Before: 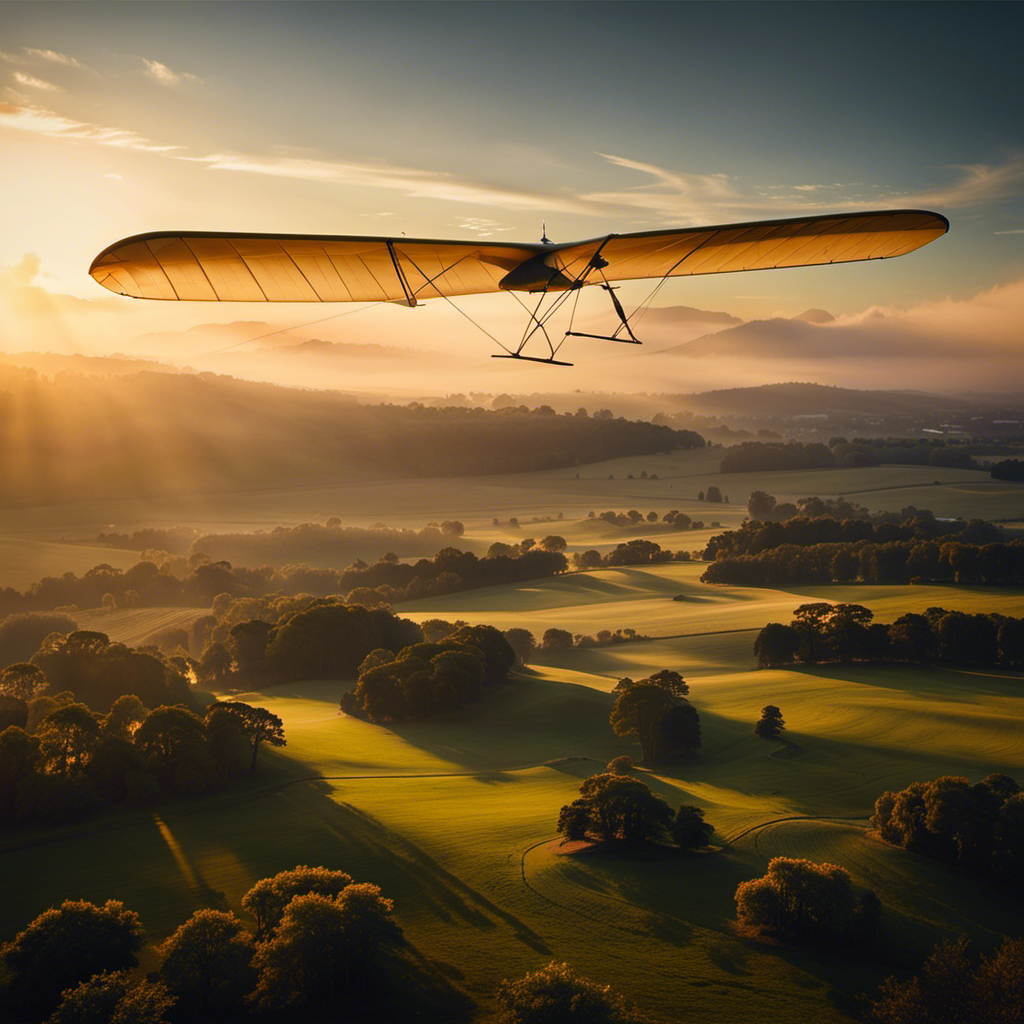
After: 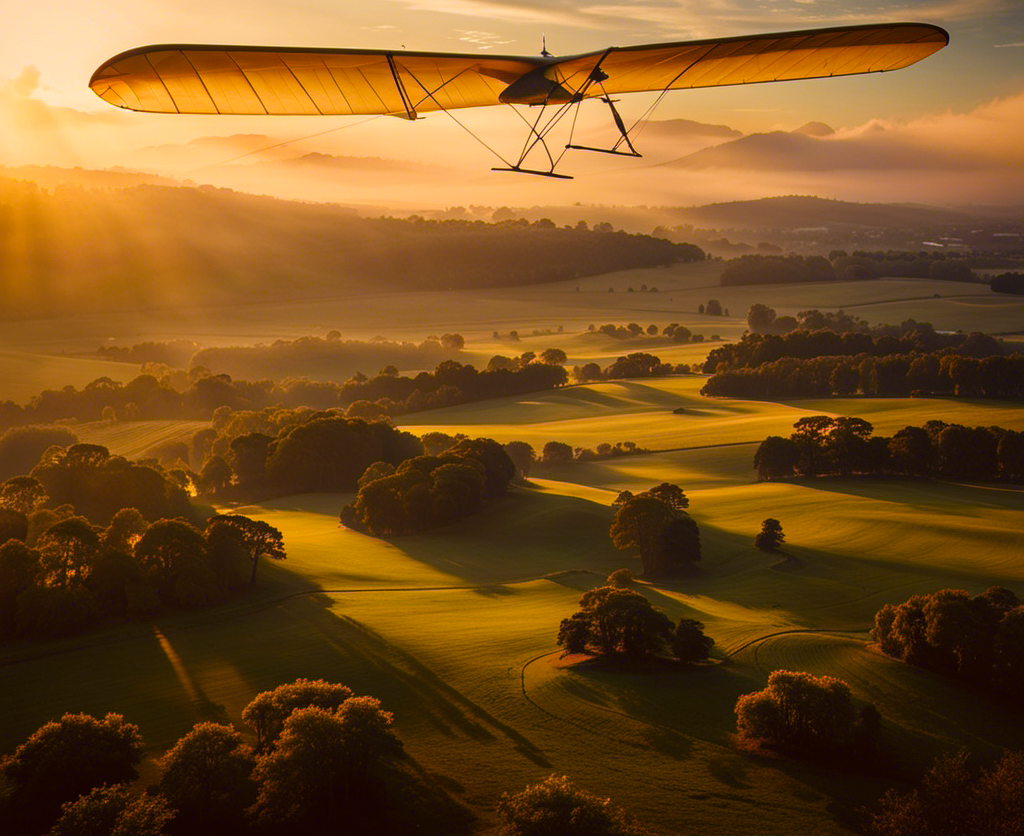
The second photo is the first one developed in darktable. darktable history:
local contrast: detail 110%
color correction: highlights a* 6.23, highlights b* 8.13, shadows a* 6.6, shadows b* 7.03, saturation 0.926
crop and rotate: top 18.284%
color balance rgb: highlights gain › chroma 0.15%, highlights gain › hue 332.12°, perceptual saturation grading › global saturation 19.742%
